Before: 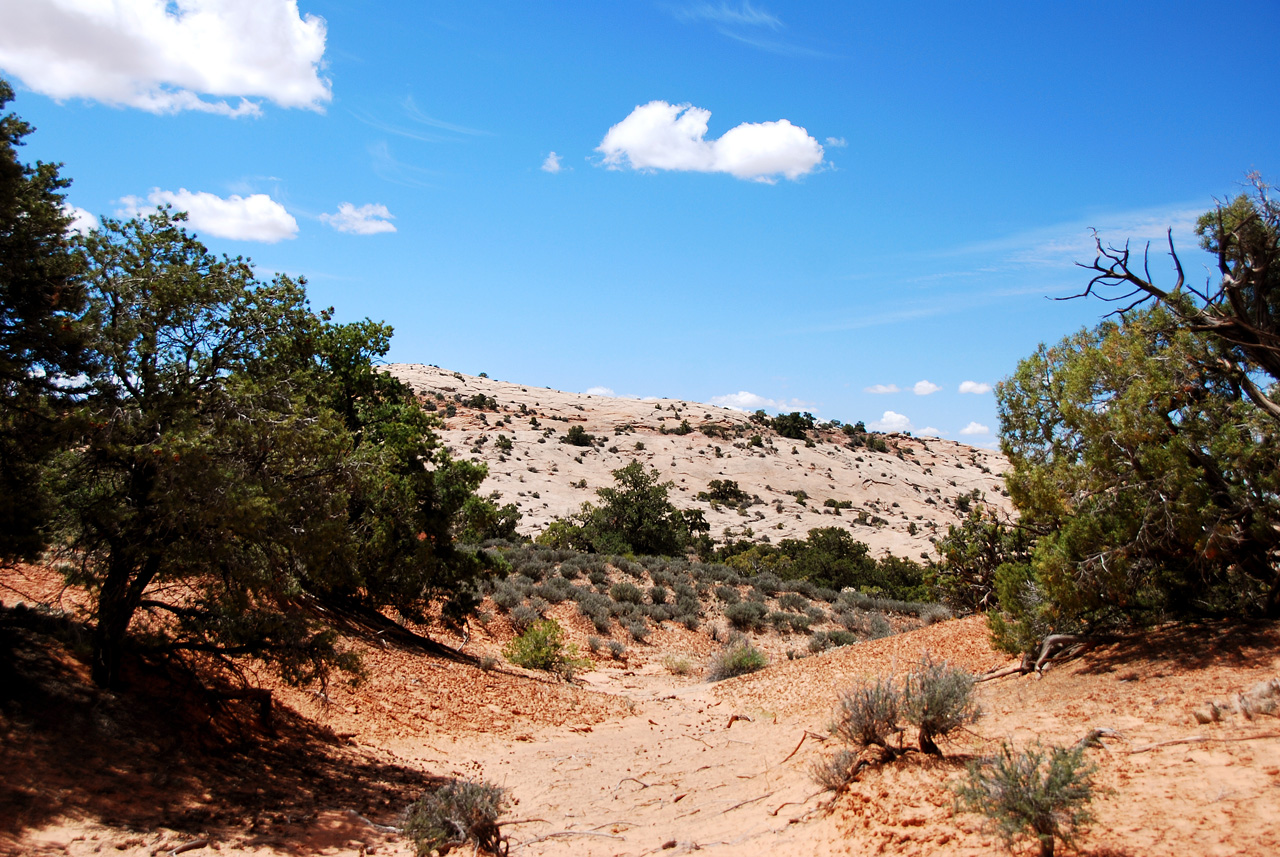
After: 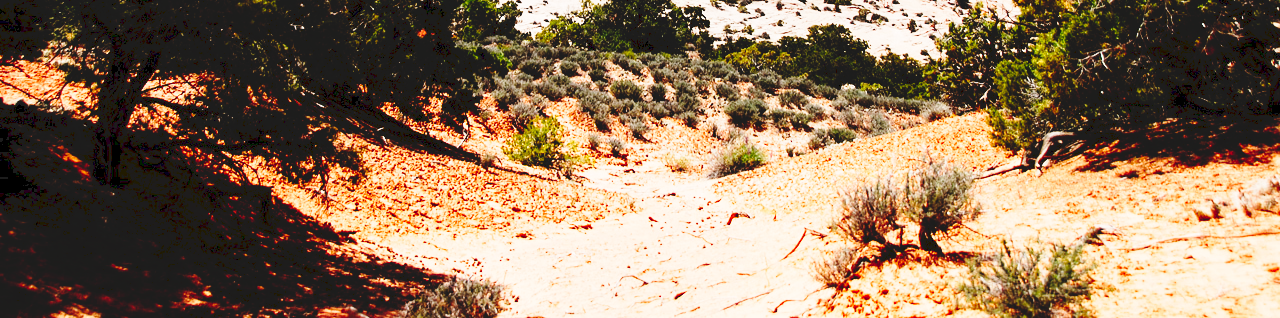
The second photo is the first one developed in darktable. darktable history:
crop and rotate: top 58.729%, bottom 4.059%
tone curve: curves: ch0 [(0, 0) (0.003, 0.103) (0.011, 0.103) (0.025, 0.105) (0.044, 0.108) (0.069, 0.108) (0.1, 0.111) (0.136, 0.121) (0.177, 0.145) (0.224, 0.174) (0.277, 0.223) (0.335, 0.289) (0.399, 0.374) (0.468, 0.47) (0.543, 0.579) (0.623, 0.687) (0.709, 0.787) (0.801, 0.879) (0.898, 0.942) (1, 1)], preserve colors none
base curve: curves: ch0 [(0, 0) (0.036, 0.037) (0.121, 0.228) (0.46, 0.76) (0.859, 0.983) (1, 1)], preserve colors none
